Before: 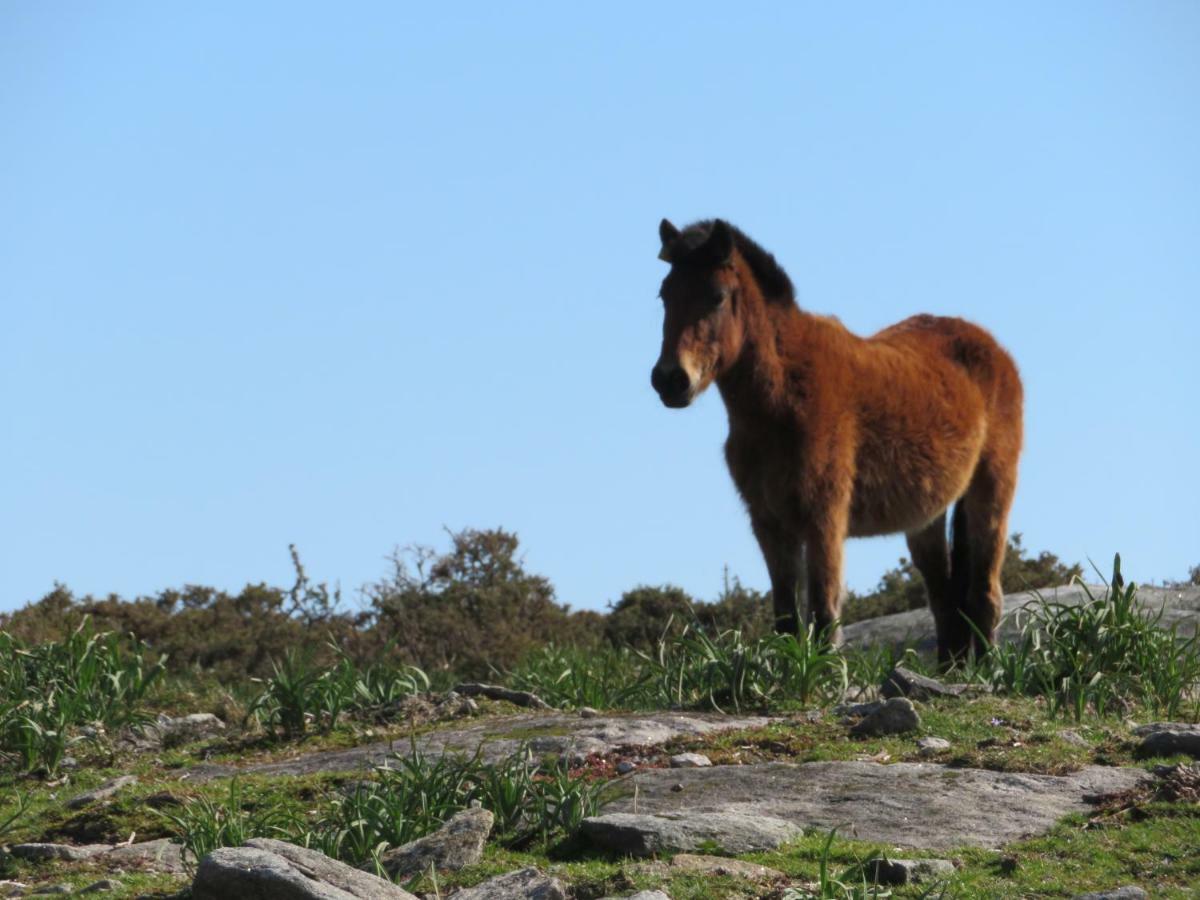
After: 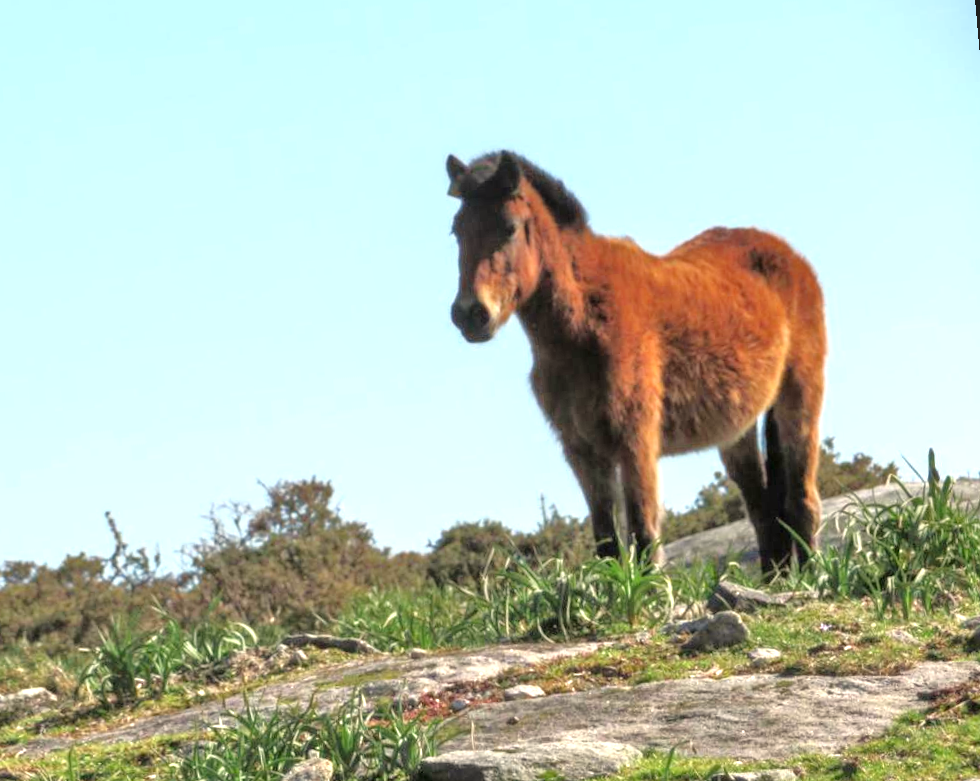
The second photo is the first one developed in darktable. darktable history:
local contrast: detail 130%
crop and rotate: left 14.584%
exposure: black level correction 0, exposure 0.7 EV, compensate exposure bias true, compensate highlight preservation false
white balance: red 1.045, blue 0.932
rotate and perspective: rotation -5°, crop left 0.05, crop right 0.952, crop top 0.11, crop bottom 0.89
tone equalizer: -7 EV 0.15 EV, -6 EV 0.6 EV, -5 EV 1.15 EV, -4 EV 1.33 EV, -3 EV 1.15 EV, -2 EV 0.6 EV, -1 EV 0.15 EV, mask exposure compensation -0.5 EV
